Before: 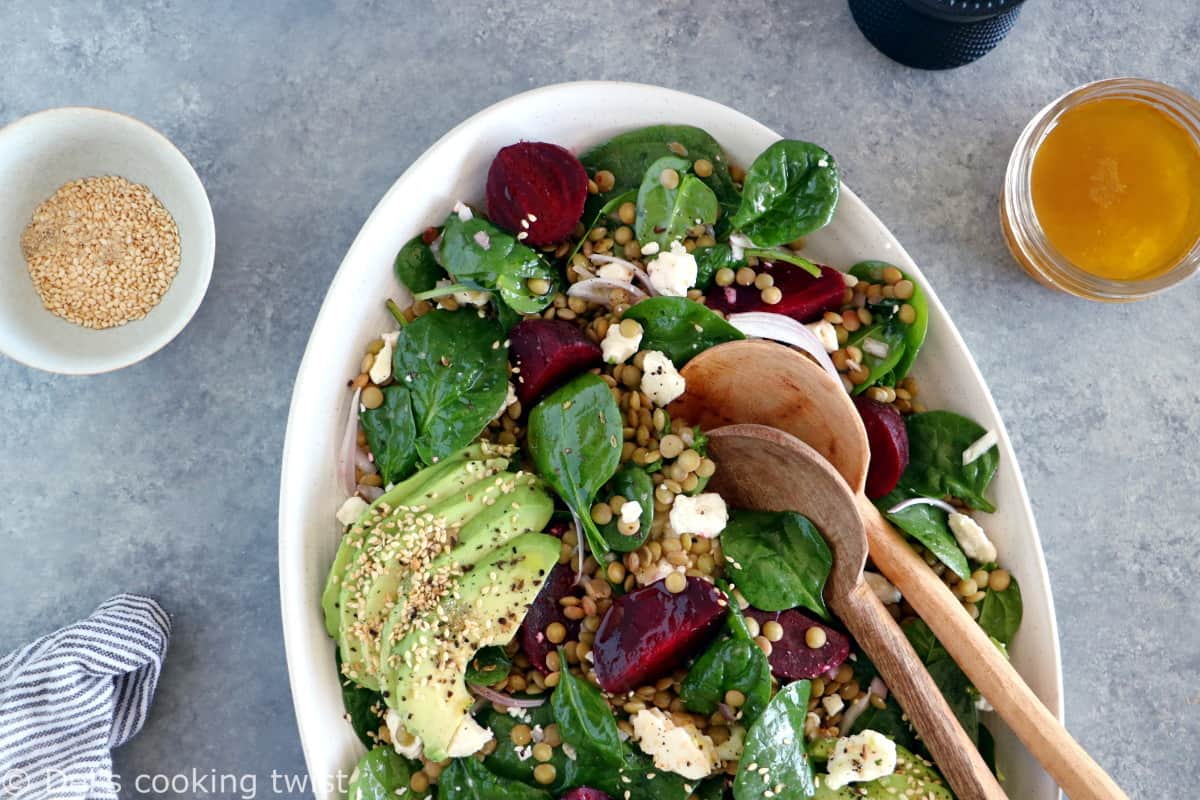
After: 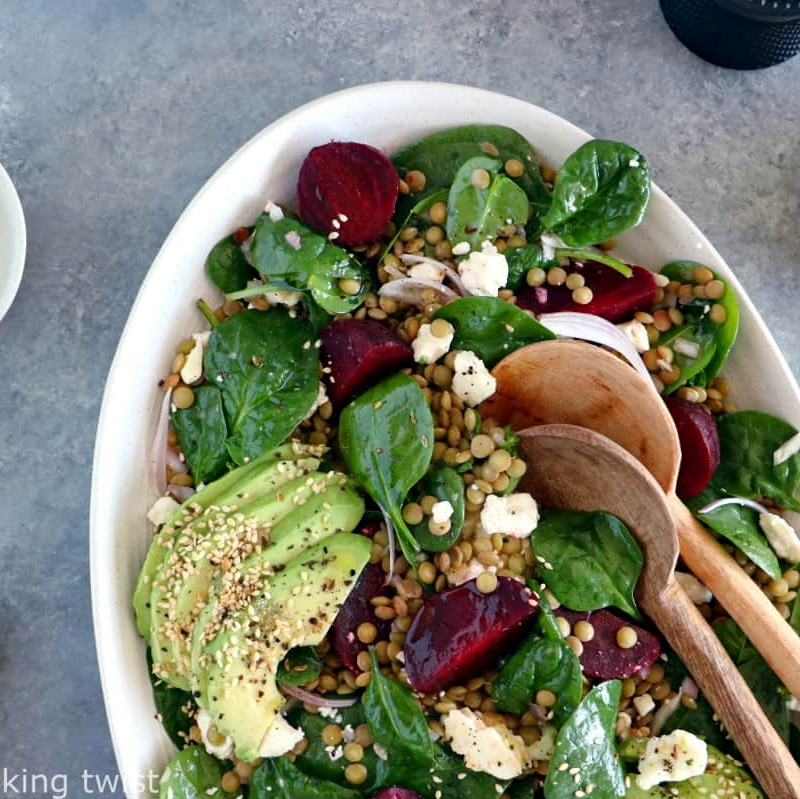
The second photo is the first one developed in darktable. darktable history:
crop and rotate: left 15.754%, right 17.579%
haze removal: strength 0.1, compatibility mode true, adaptive false
